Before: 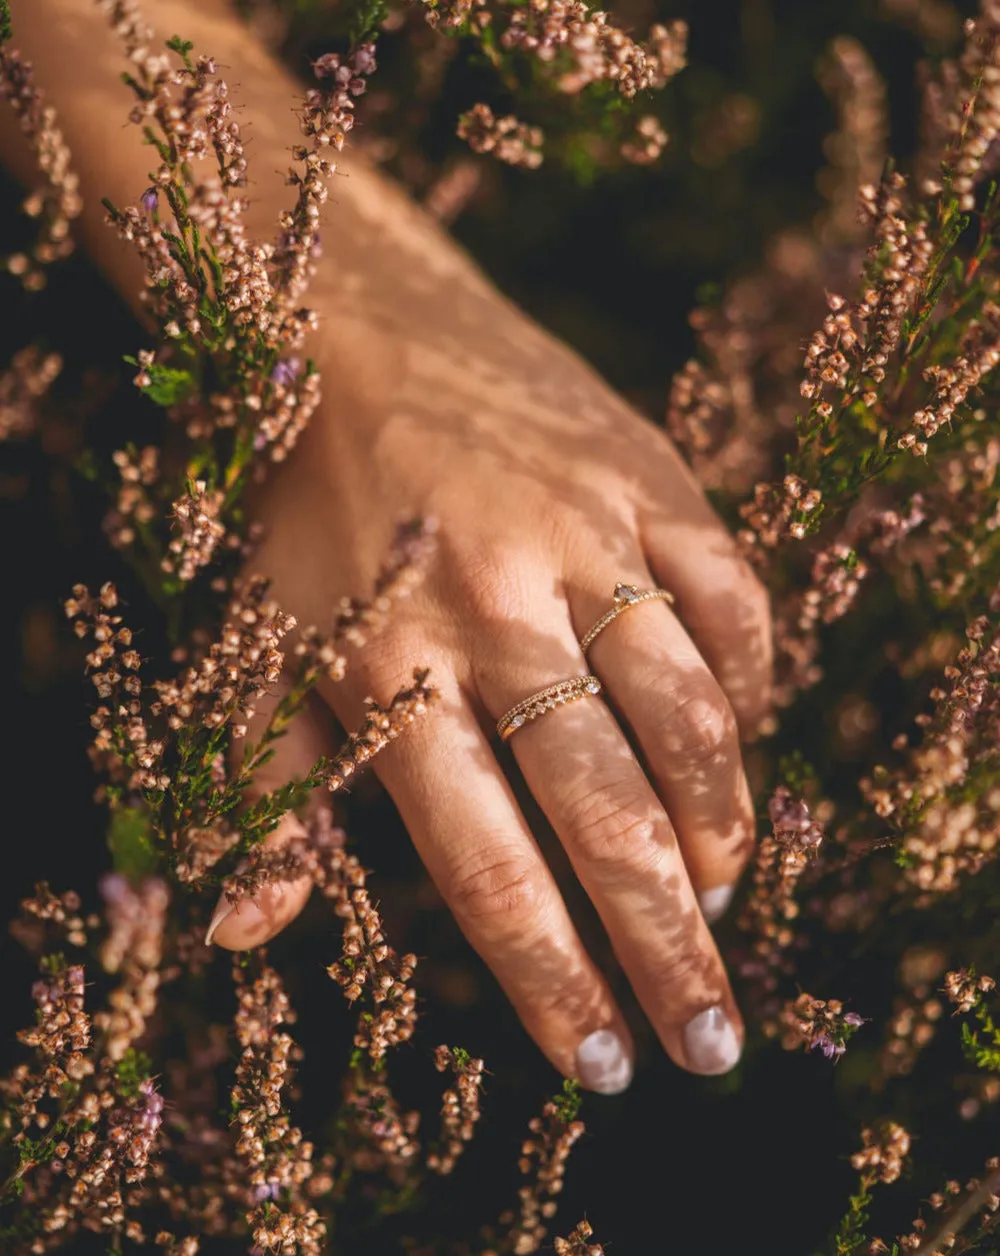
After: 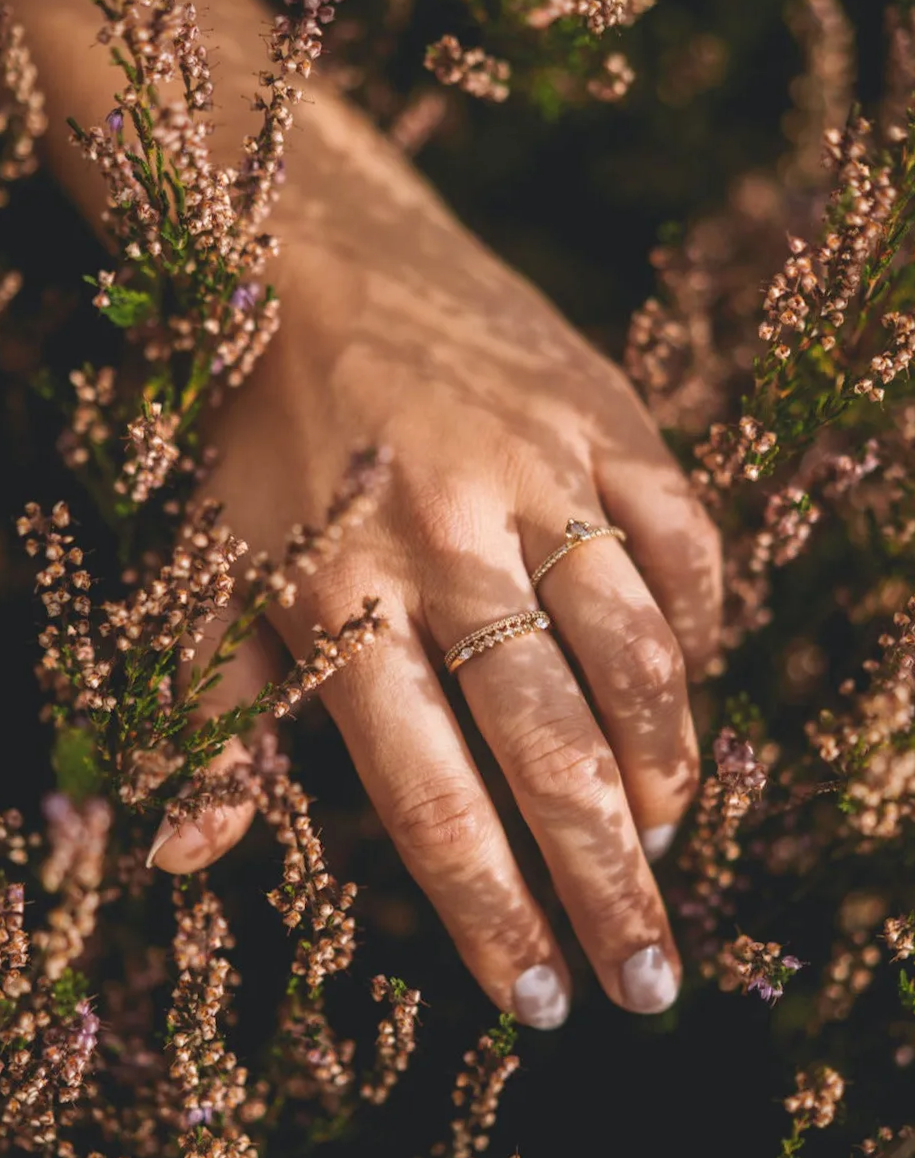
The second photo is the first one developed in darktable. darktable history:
contrast brightness saturation: saturation -0.067
crop and rotate: angle -1.86°, left 3.134%, top 3.623%, right 1.632%, bottom 0.455%
